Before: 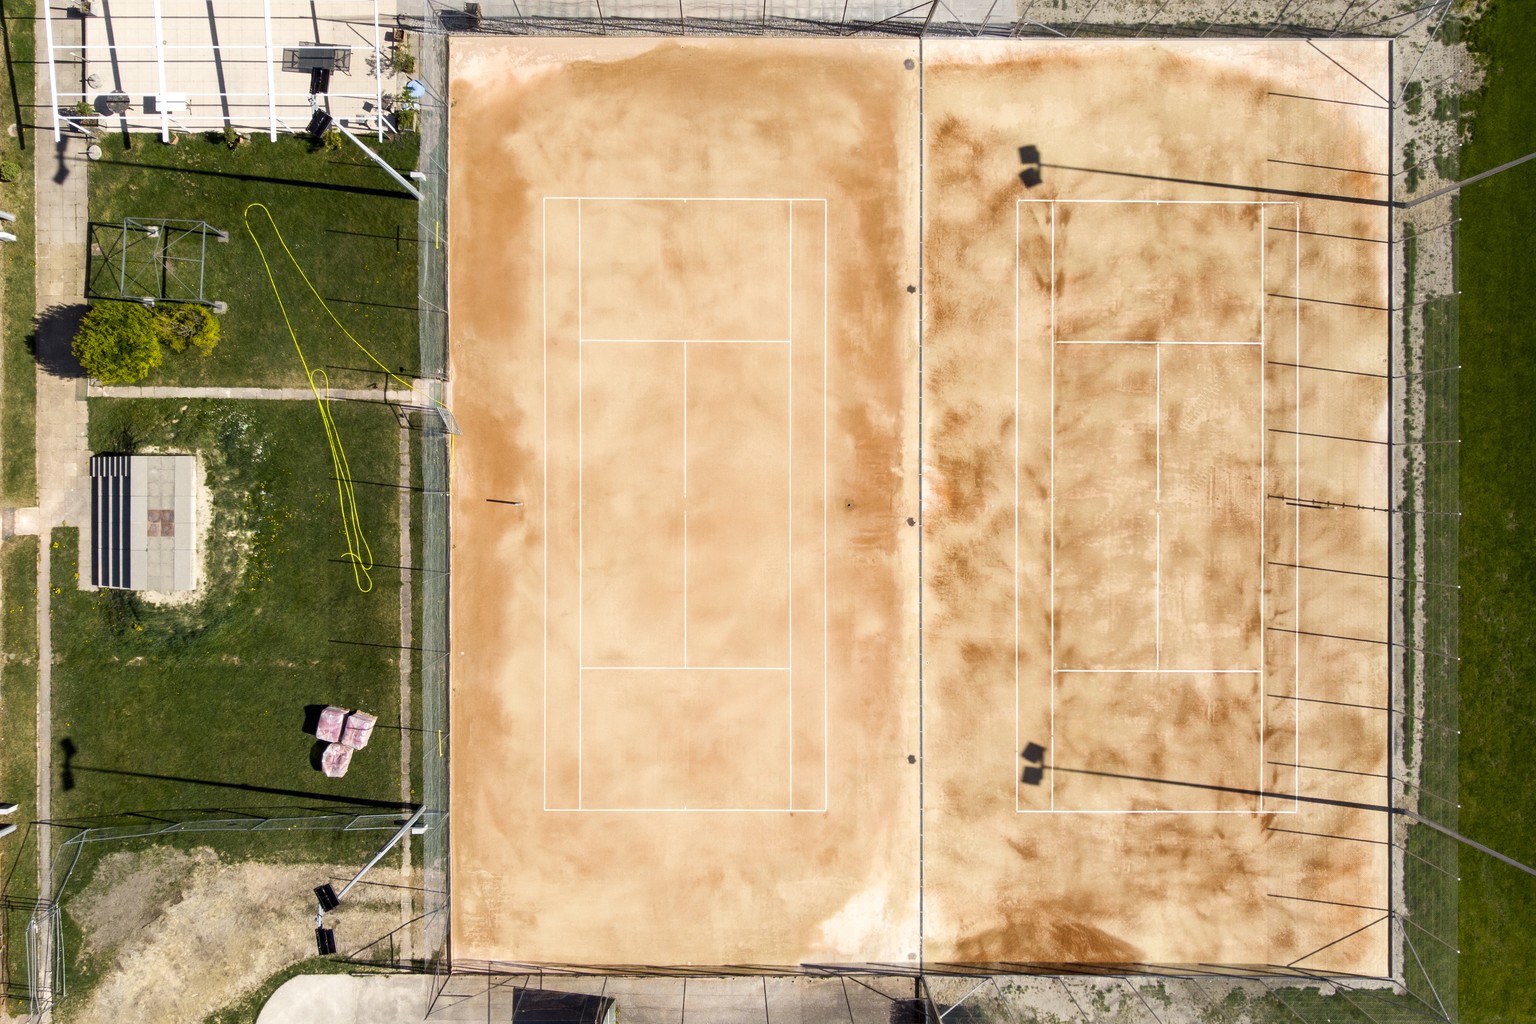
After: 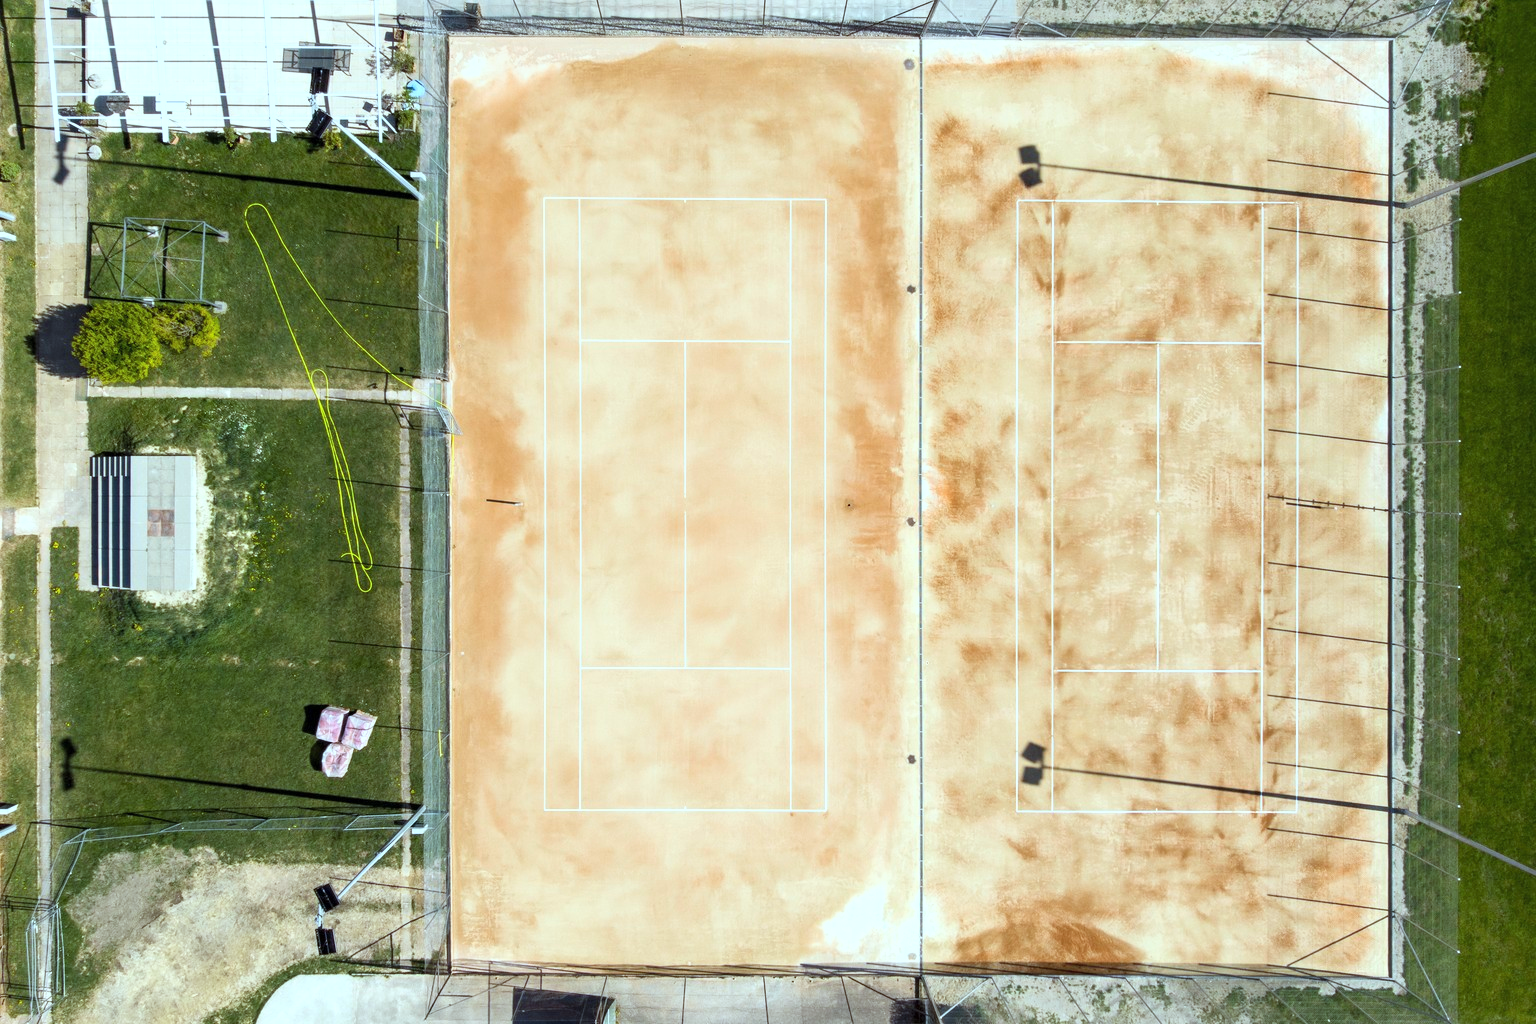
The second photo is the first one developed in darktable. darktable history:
contrast brightness saturation: contrast 0.073, brightness 0.071, saturation 0.181
exposure: exposure 0.191 EV, compensate exposure bias true, compensate highlight preservation false
color correction: highlights a* -12.05, highlights b* -14.89
